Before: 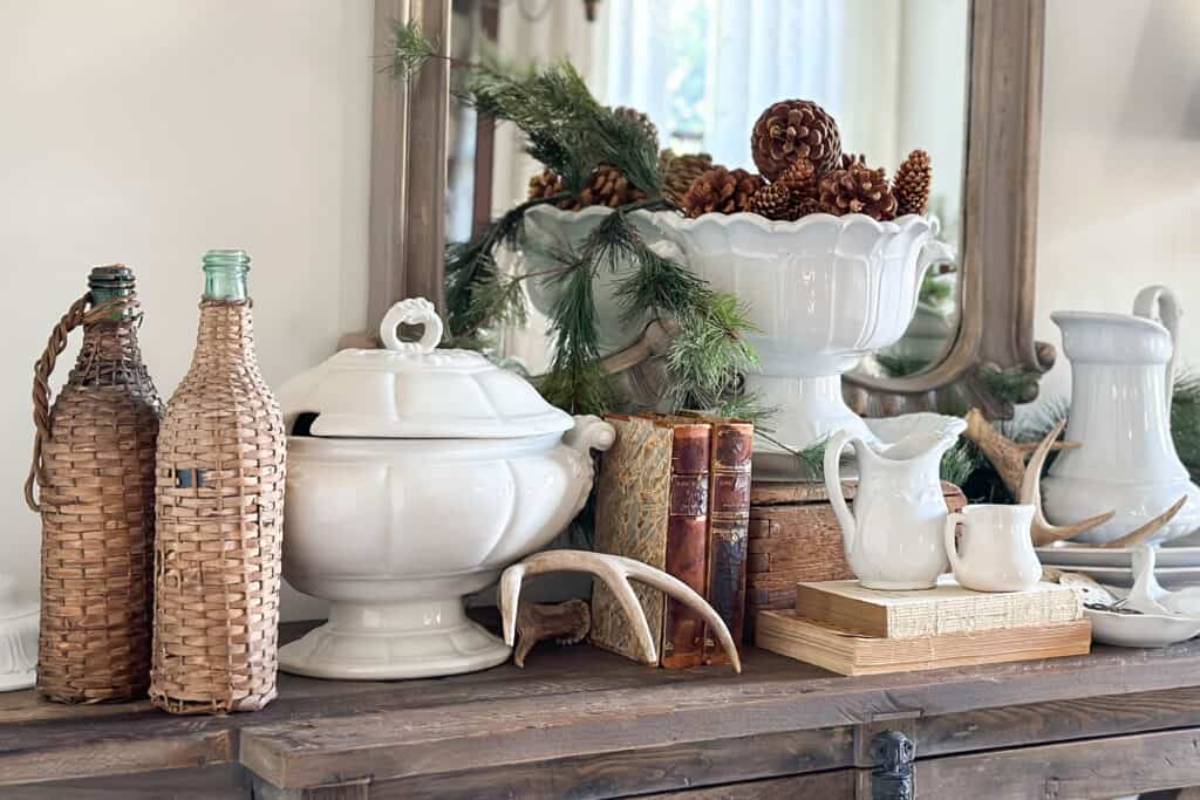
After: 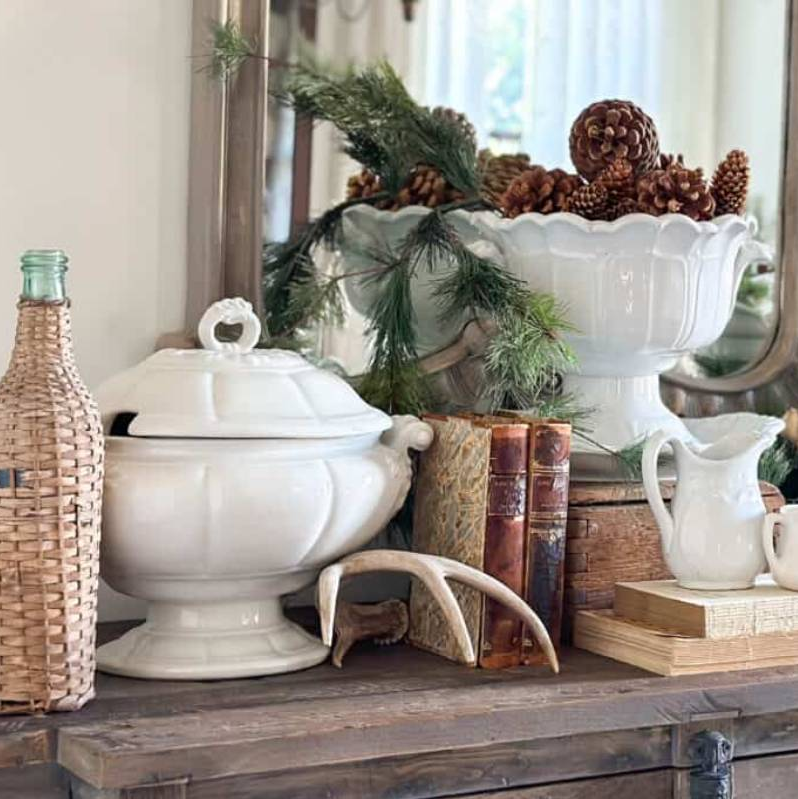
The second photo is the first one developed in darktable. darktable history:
crop and rotate: left 15.244%, right 18.221%
